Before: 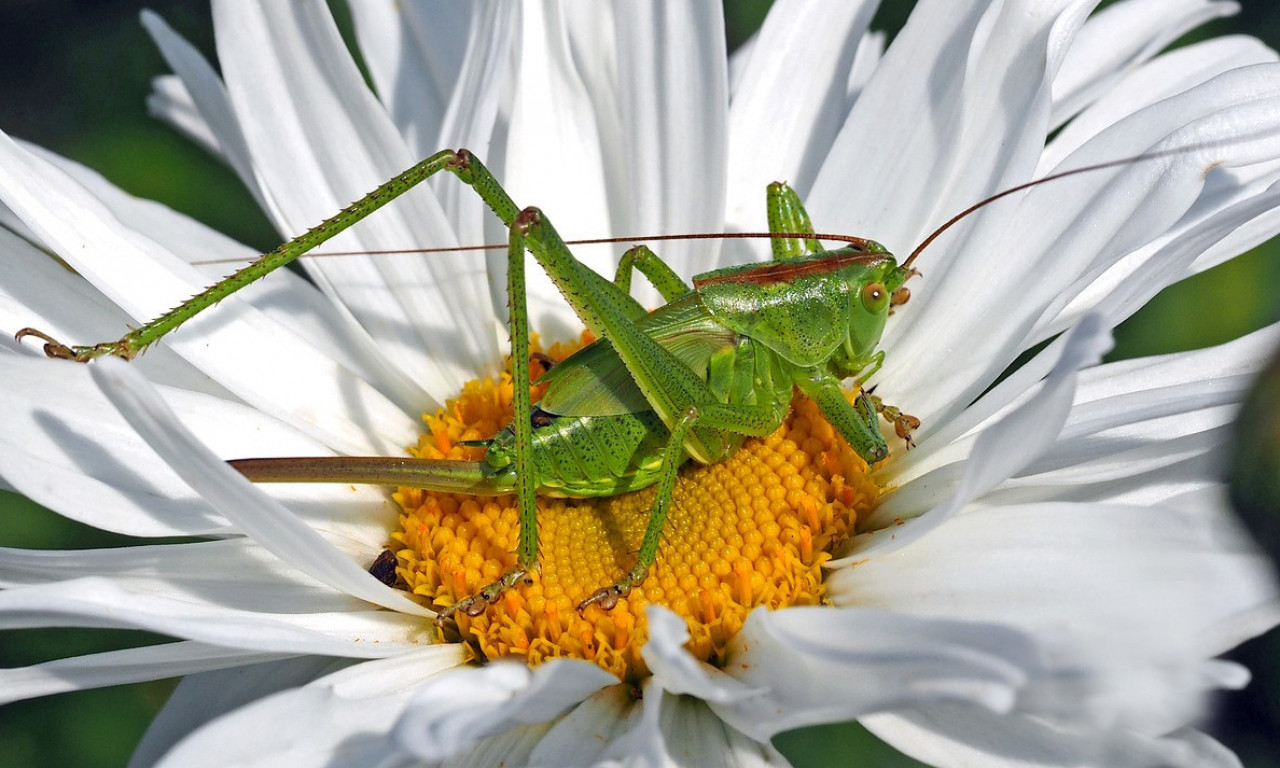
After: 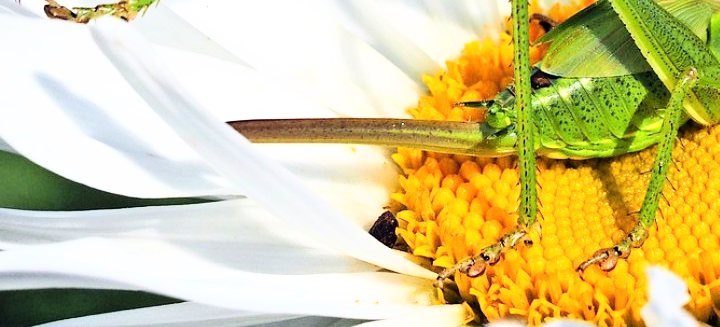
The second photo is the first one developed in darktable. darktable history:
base curve: curves: ch0 [(0, 0) (0.007, 0.004) (0.027, 0.03) (0.046, 0.07) (0.207, 0.54) (0.442, 0.872) (0.673, 0.972) (1, 1)]
crop: top 44.155%, right 43.73%, bottom 13.218%
